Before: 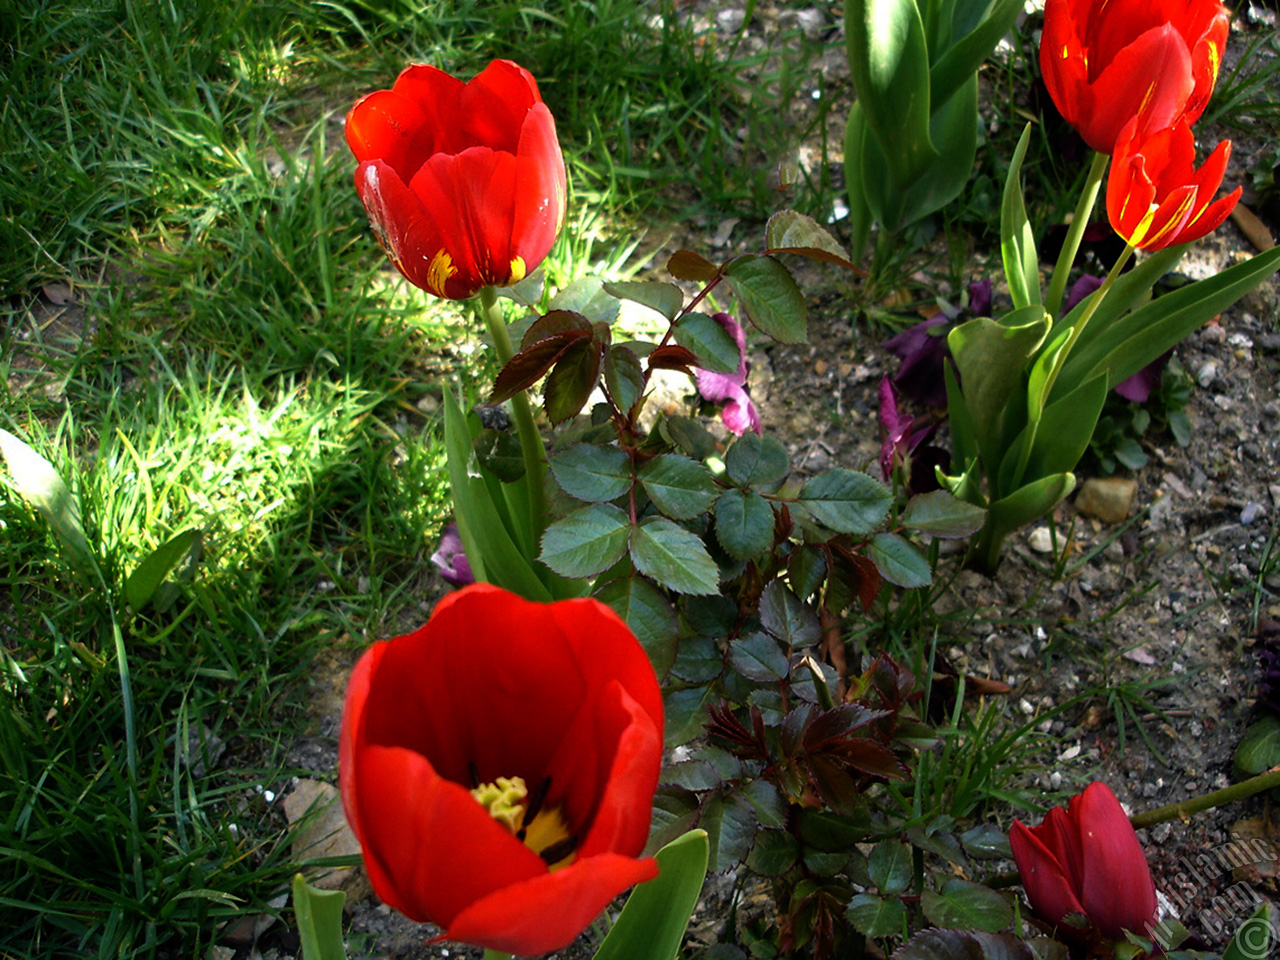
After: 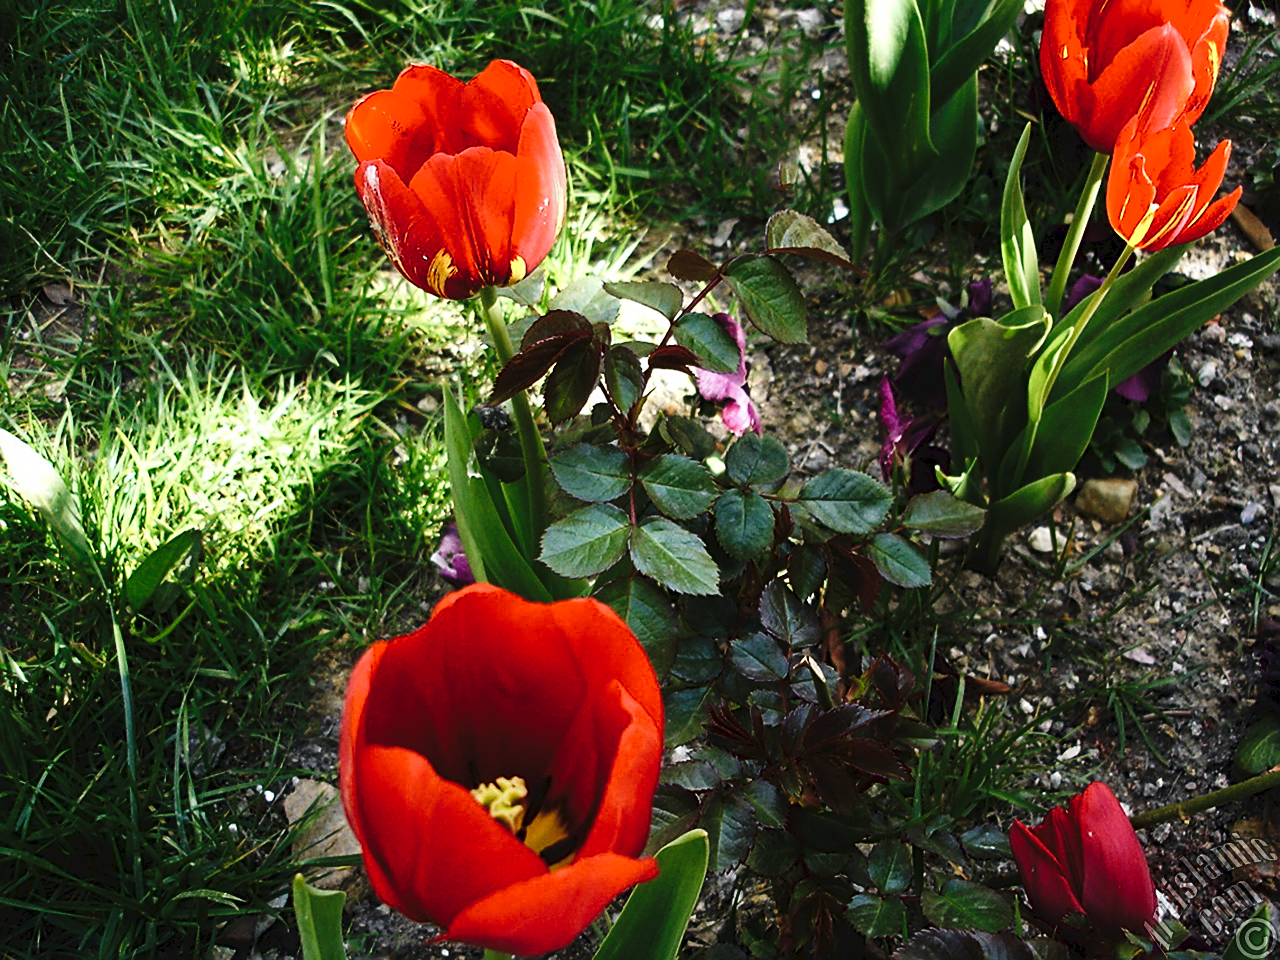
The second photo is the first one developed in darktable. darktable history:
sharpen: on, module defaults
tone curve: curves: ch0 [(0, 0) (0.003, 0.042) (0.011, 0.043) (0.025, 0.047) (0.044, 0.059) (0.069, 0.07) (0.1, 0.085) (0.136, 0.107) (0.177, 0.139) (0.224, 0.185) (0.277, 0.258) (0.335, 0.34) (0.399, 0.434) (0.468, 0.526) (0.543, 0.623) (0.623, 0.709) (0.709, 0.794) (0.801, 0.866) (0.898, 0.919) (1, 1)], preserve colors none
contrast brightness saturation: contrast 0.11, saturation -0.17
